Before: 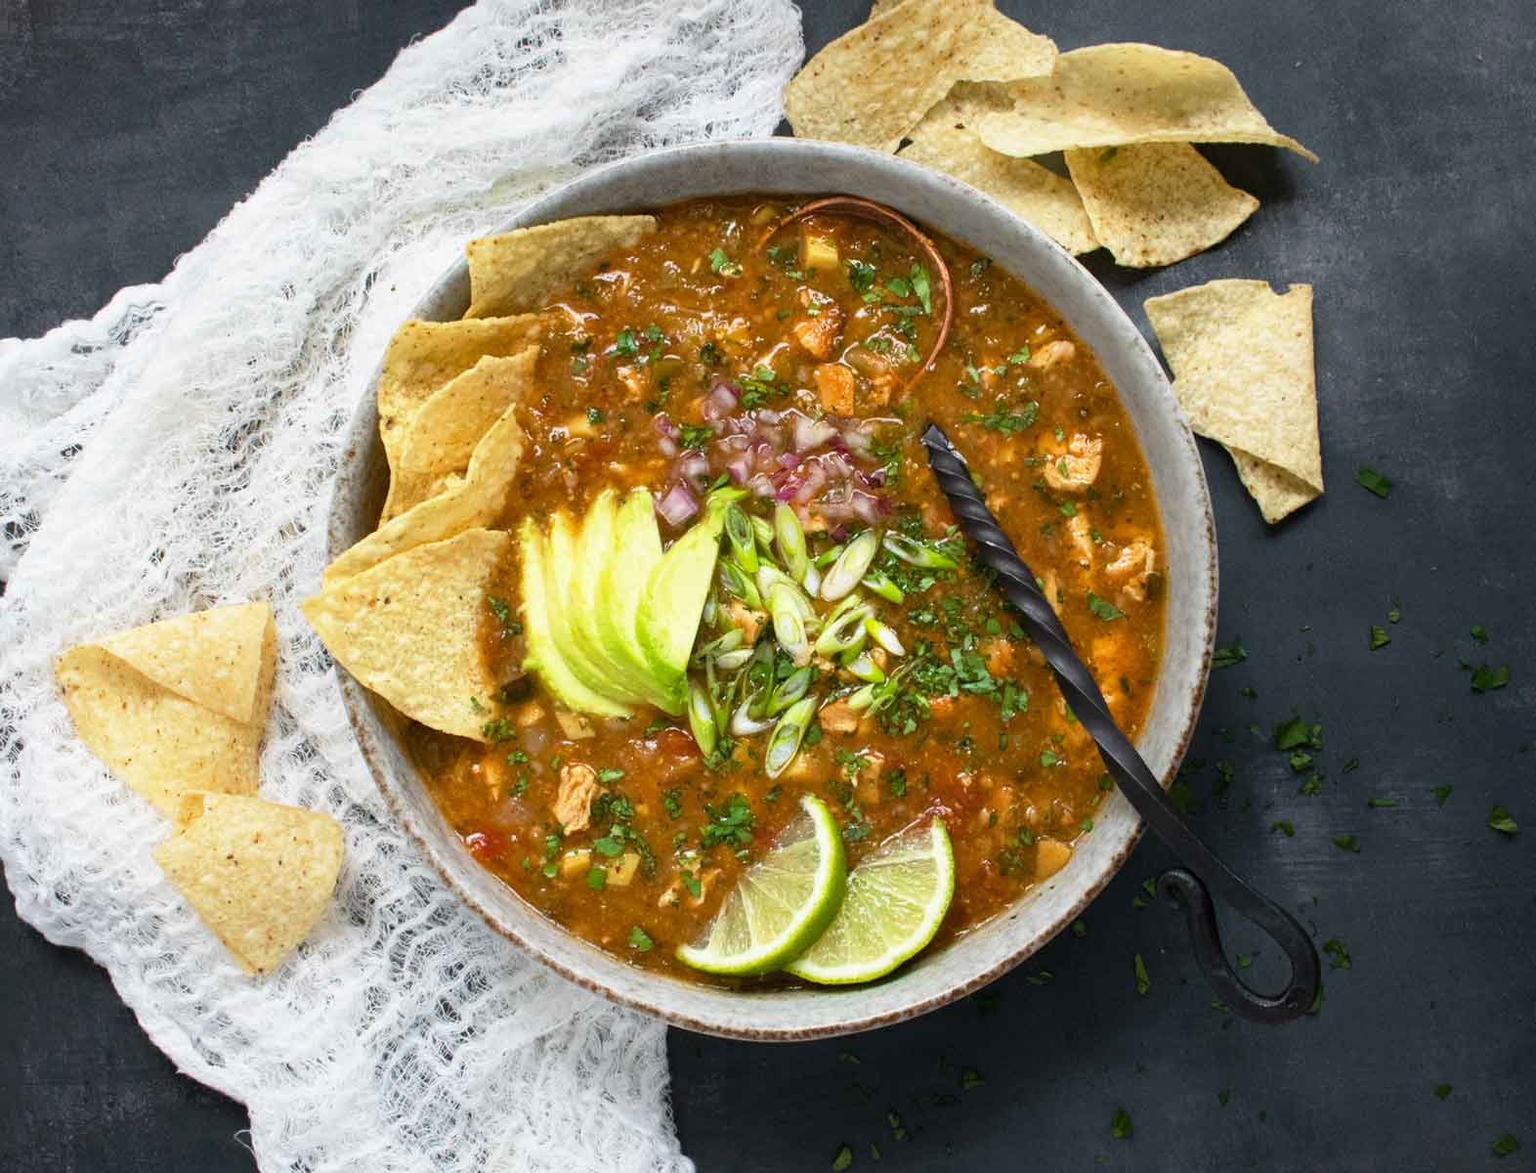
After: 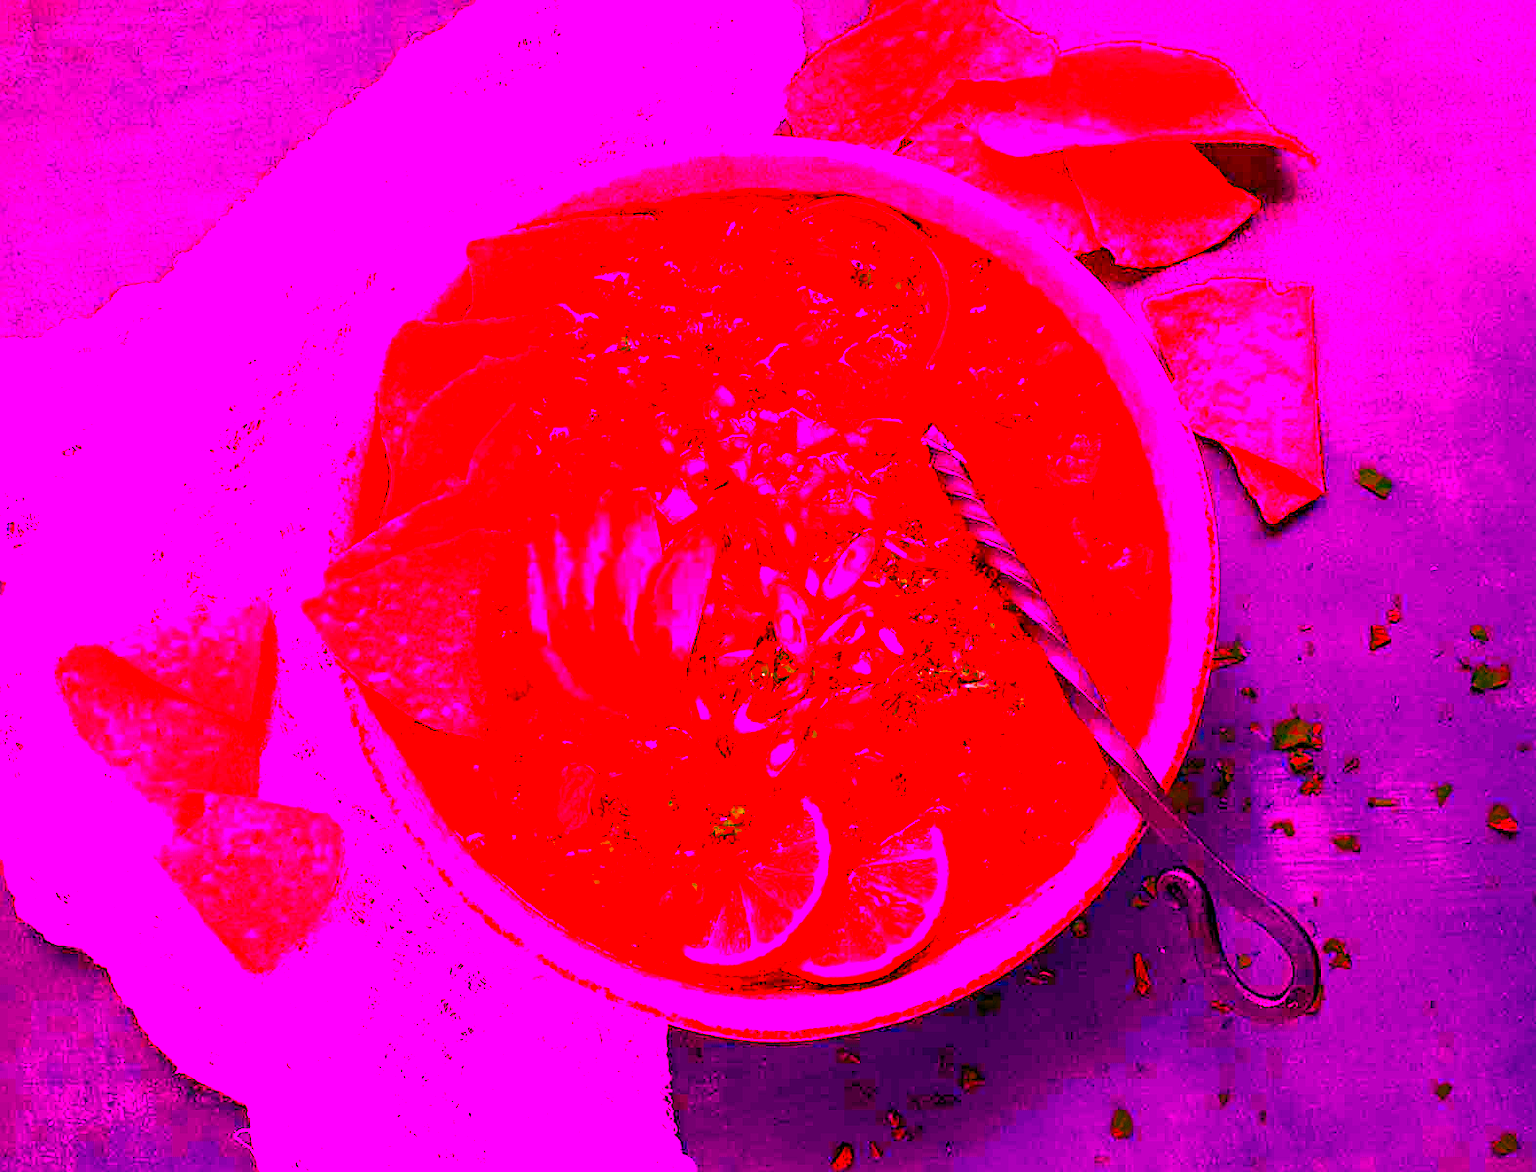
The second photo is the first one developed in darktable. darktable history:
levels: levels [0.018, 0.493, 1]
exposure: black level correction 0.002, exposure 0.15 EV, compensate highlight preservation false
white balance: red 2.12, blue 1.549
color contrast: green-magenta contrast 1.69, blue-yellow contrast 1.49
sharpen: radius 1.685, amount 1.294
raw denoise: noise threshold 0.014, x [[0, 0.25, 0.5, 0.75, 1] ×4]
velvia: strength 74%
color correction: saturation 1.8
vibrance: vibrance 78%
color zones: curves: ch0 [(0, 0.5) (0.143, 0.5) (0.286, 0.456) (0.429, 0.5) (0.571, 0.5) (0.714, 0.5) (0.857, 0.5) (1, 0.5)]; ch1 [(0, 0.5) (0.143, 0.5) (0.286, 0.422) (0.429, 0.5) (0.571, 0.5) (0.714, 0.5) (0.857, 0.5) (1, 0.5)]
contrast brightness saturation: contrast 0.03, brightness 0.06, saturation 0.13
